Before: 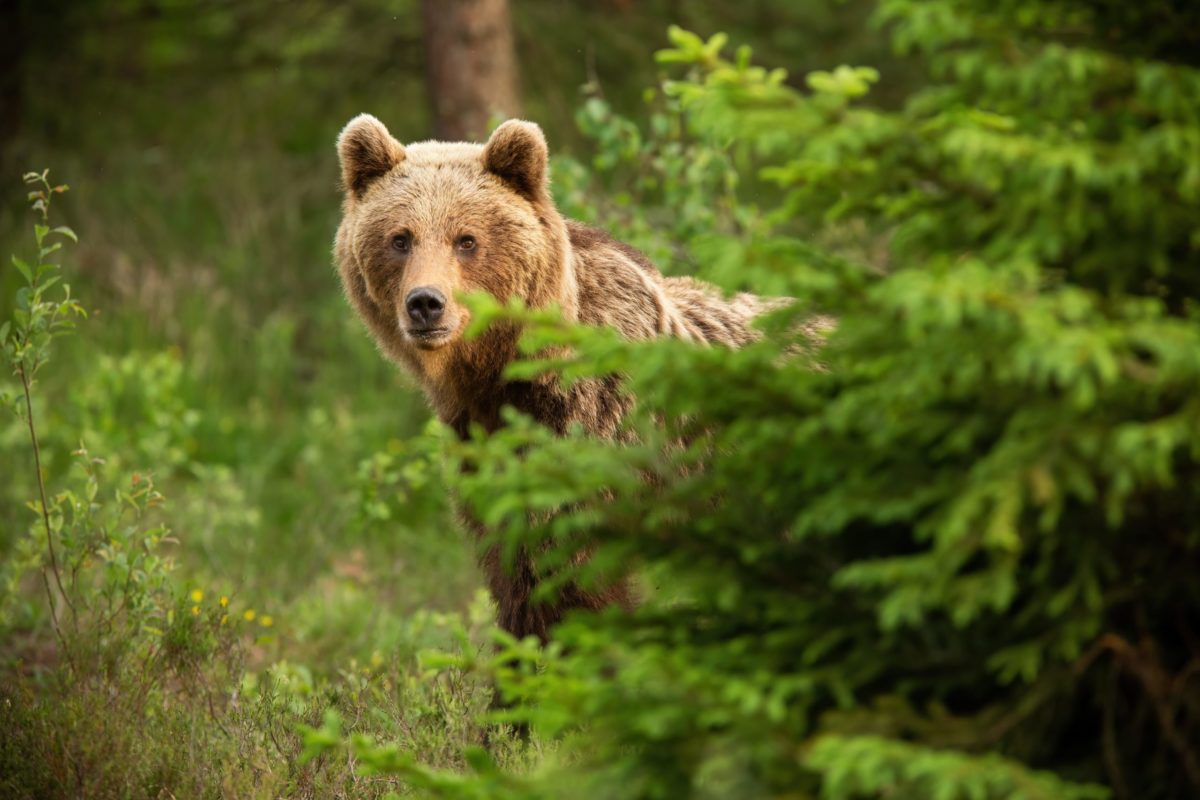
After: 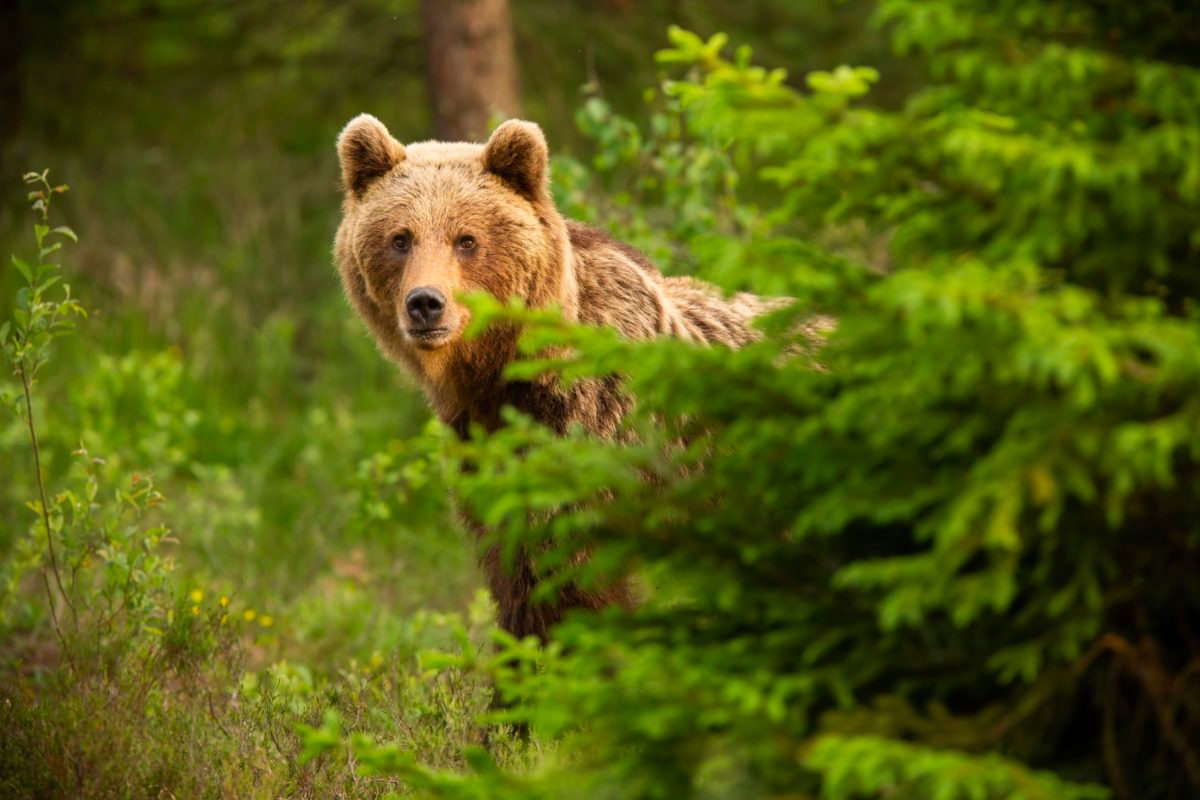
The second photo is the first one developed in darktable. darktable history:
color correction: highlights a* 3.27, highlights b* 2.24, saturation 1.2
